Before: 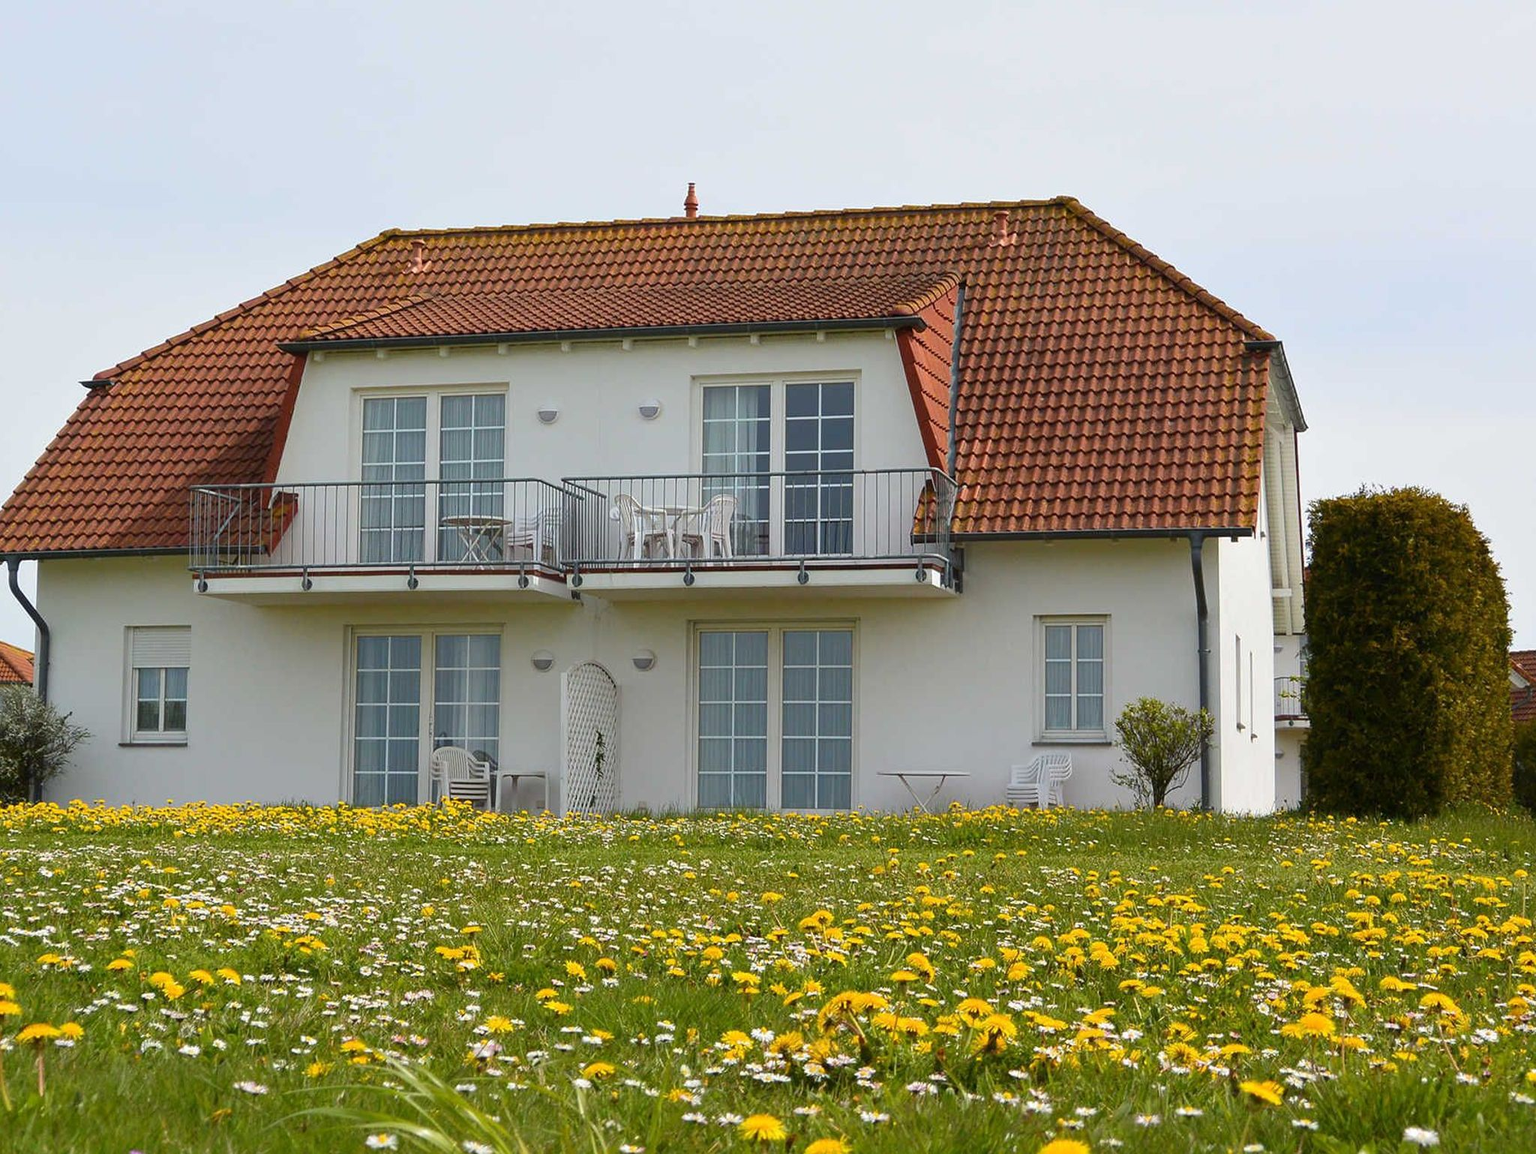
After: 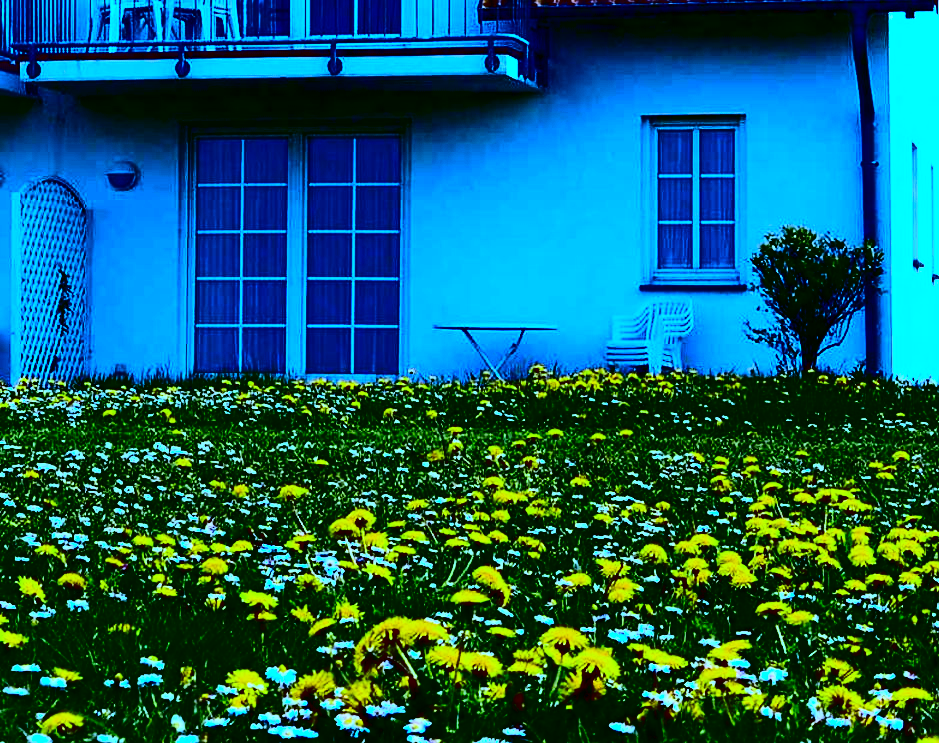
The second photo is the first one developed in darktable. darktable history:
white balance: red 0.766, blue 1.537
exposure: exposure 0.081 EV, compensate highlight preservation false
crop: left 35.976%, top 45.819%, right 18.162%, bottom 5.807%
contrast brightness saturation: contrast 0.77, brightness -1, saturation 1
